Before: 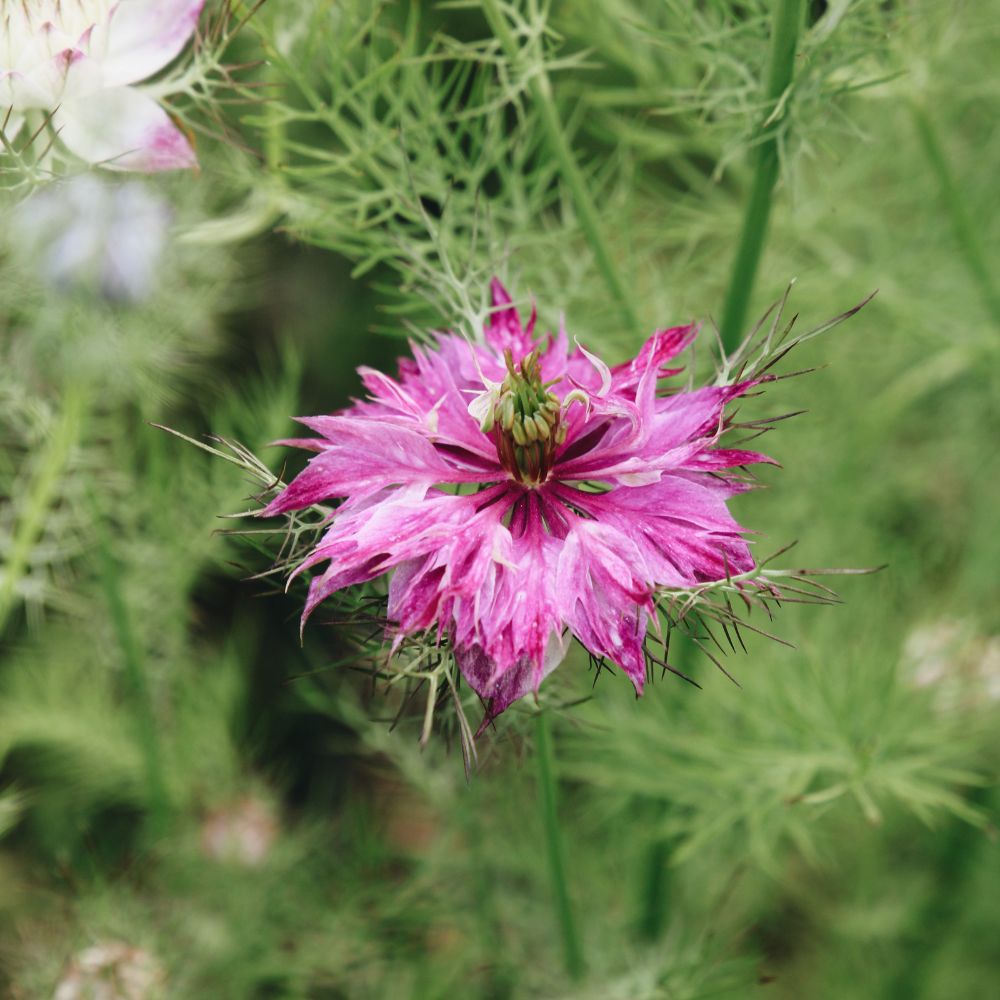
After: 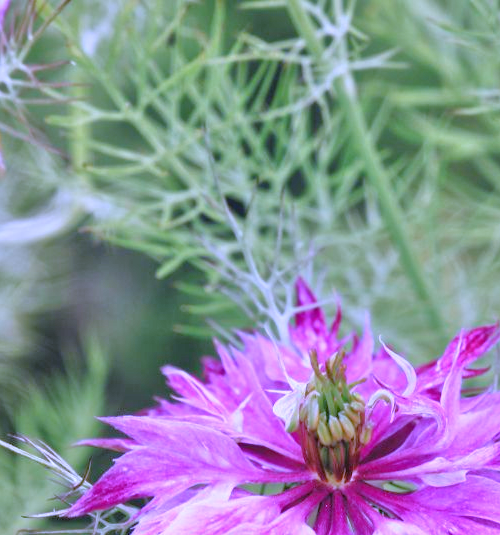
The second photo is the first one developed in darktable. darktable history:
crop: left 19.556%, right 30.401%, bottom 46.458%
tone equalizer: -7 EV 0.15 EV, -6 EV 0.6 EV, -5 EV 1.15 EV, -4 EV 1.33 EV, -3 EV 1.15 EV, -2 EV 0.6 EV, -1 EV 0.15 EV, mask exposure compensation -0.5 EV
white balance: red 0.98, blue 1.61
